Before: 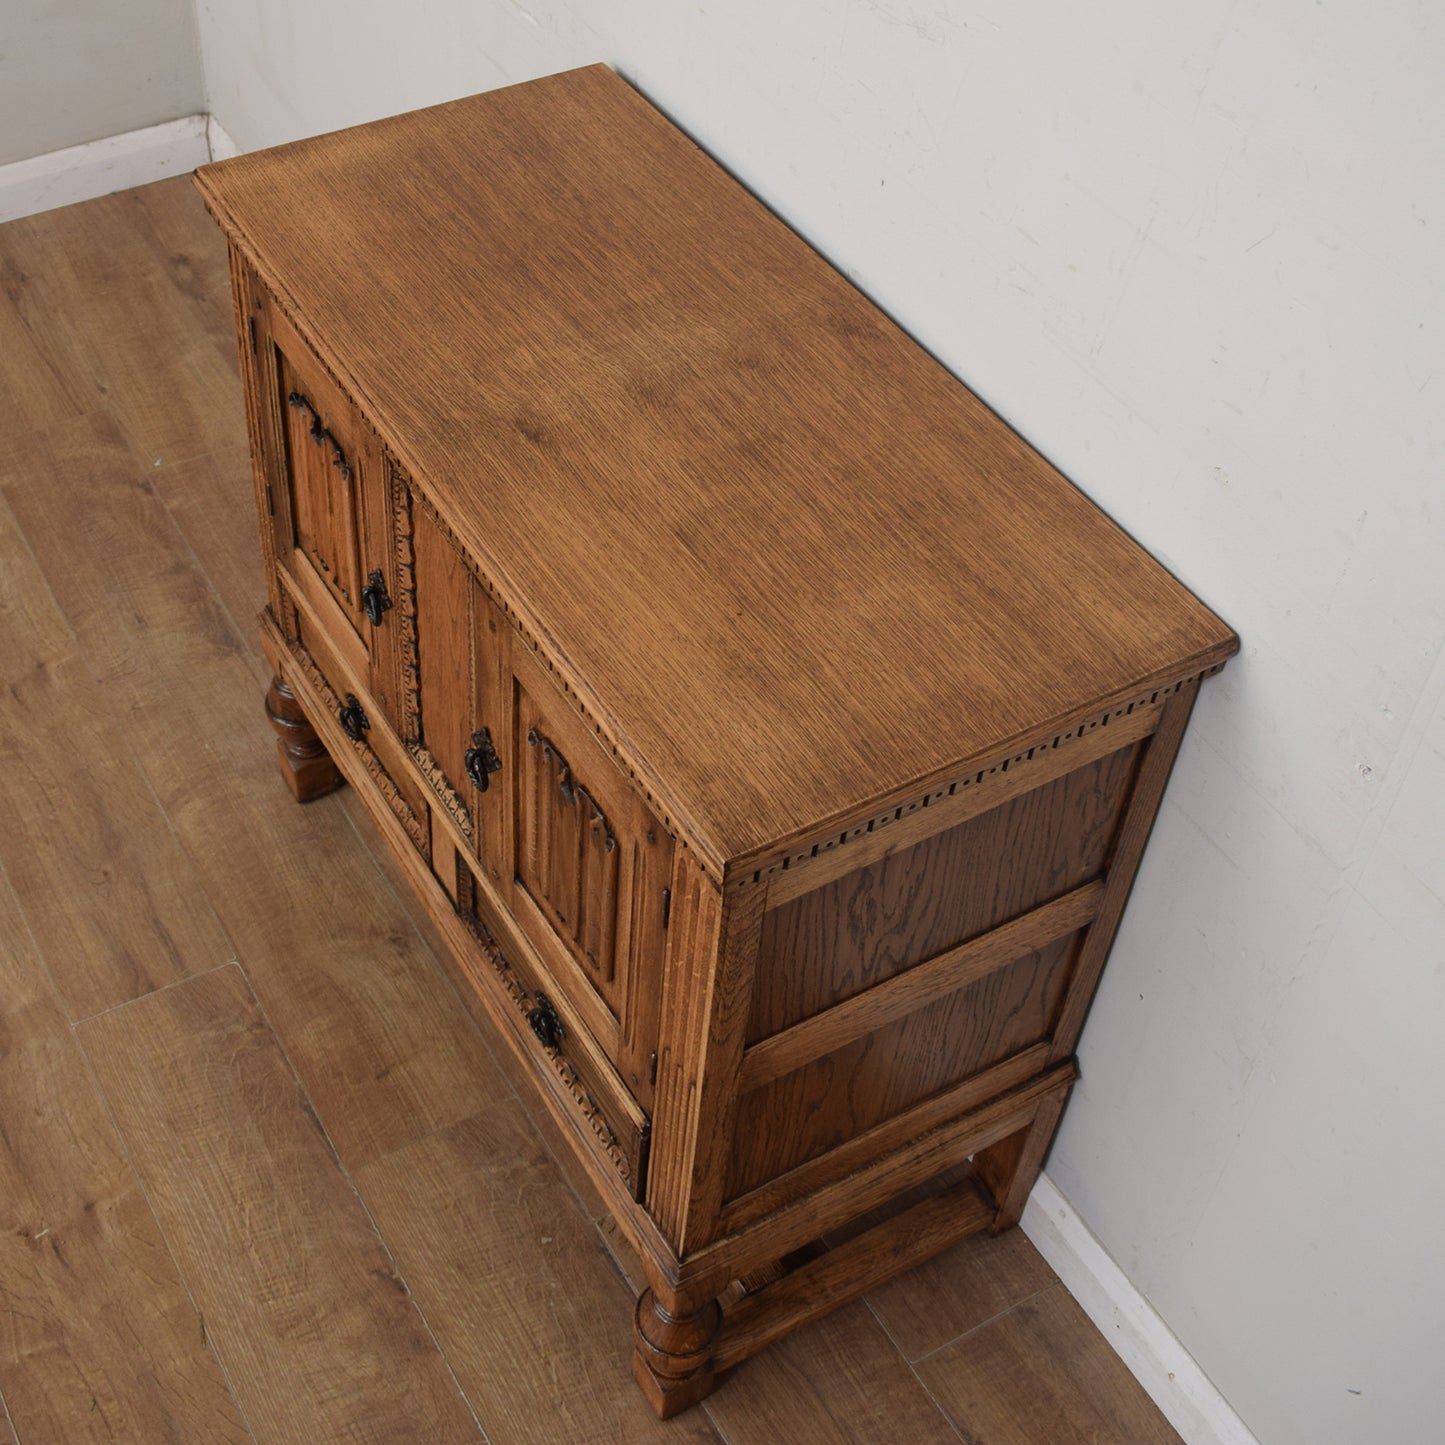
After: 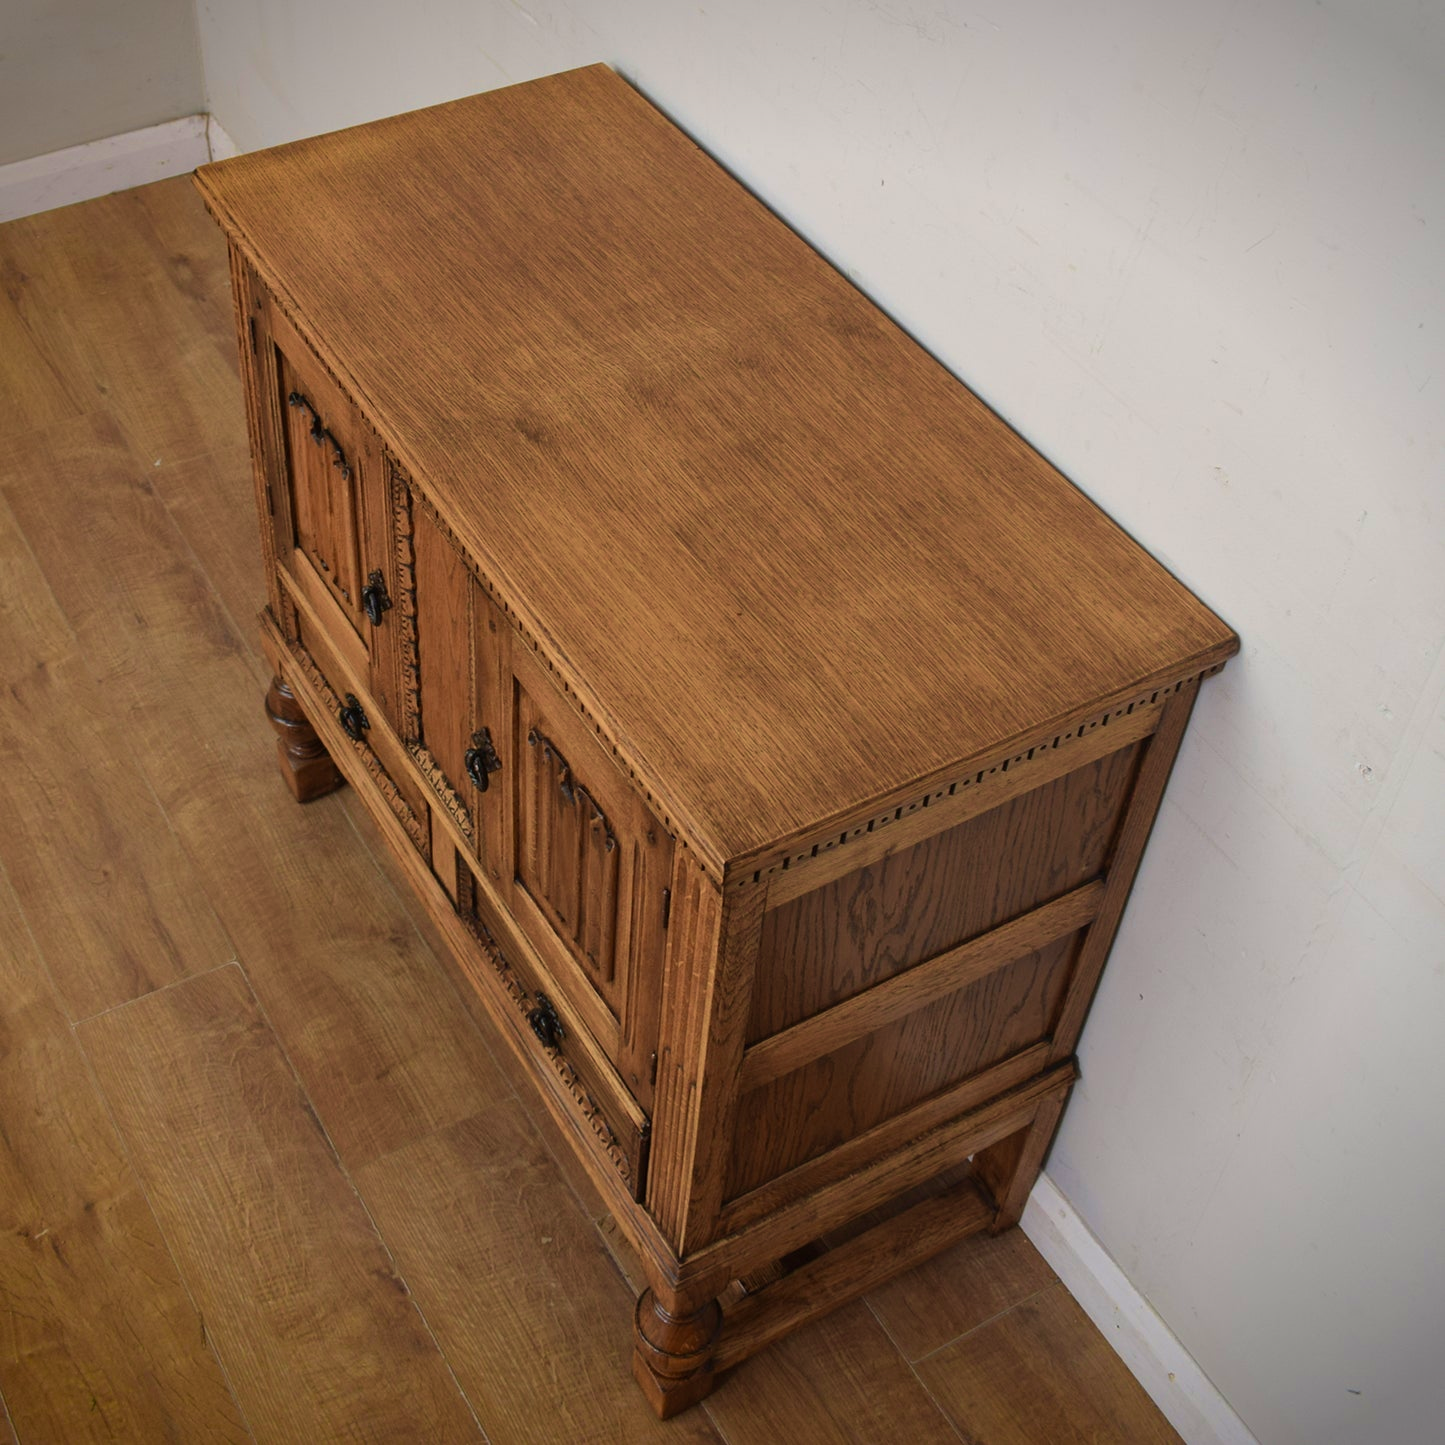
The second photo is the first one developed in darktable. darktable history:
velvia: strength 39.95%
vignetting: fall-off start 97.26%, saturation 0.372, width/height ratio 1.184
